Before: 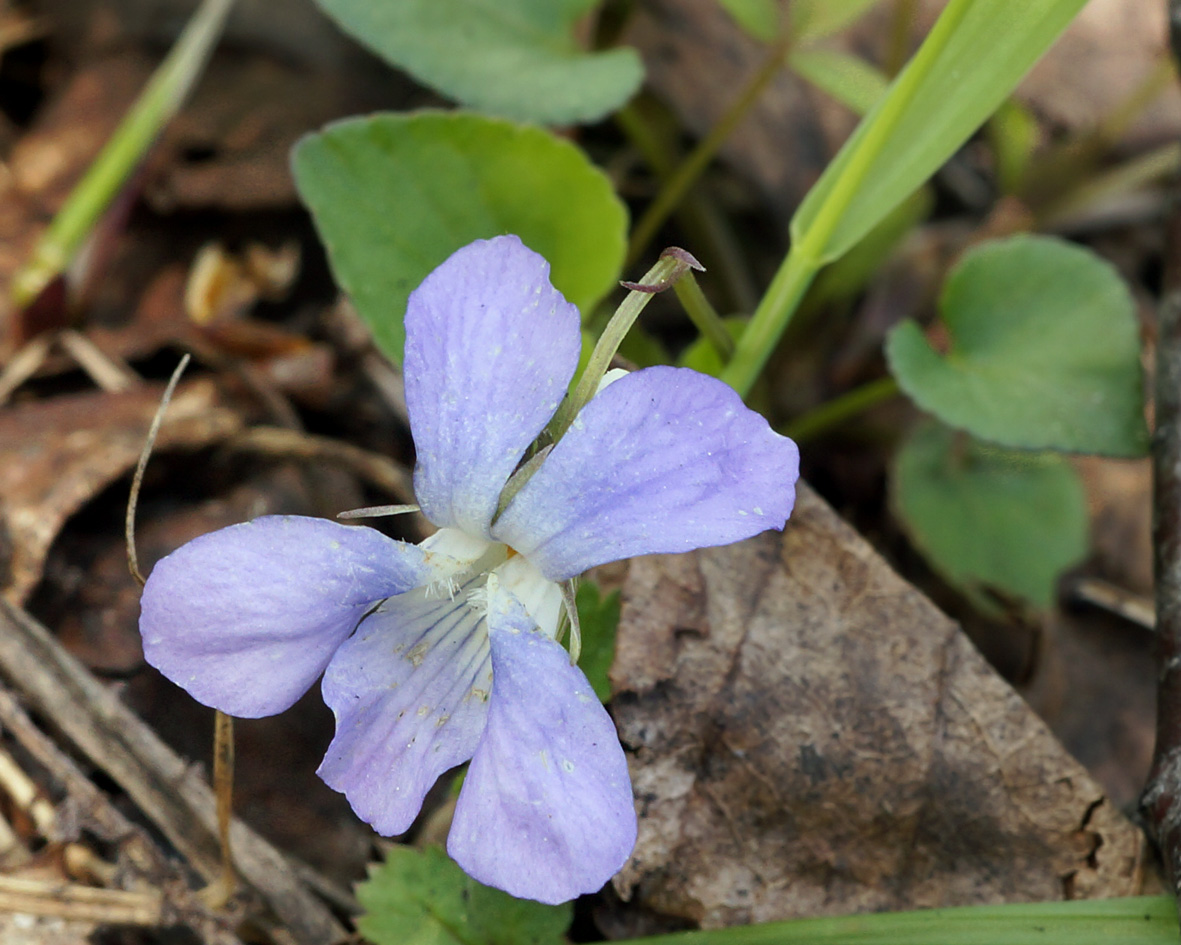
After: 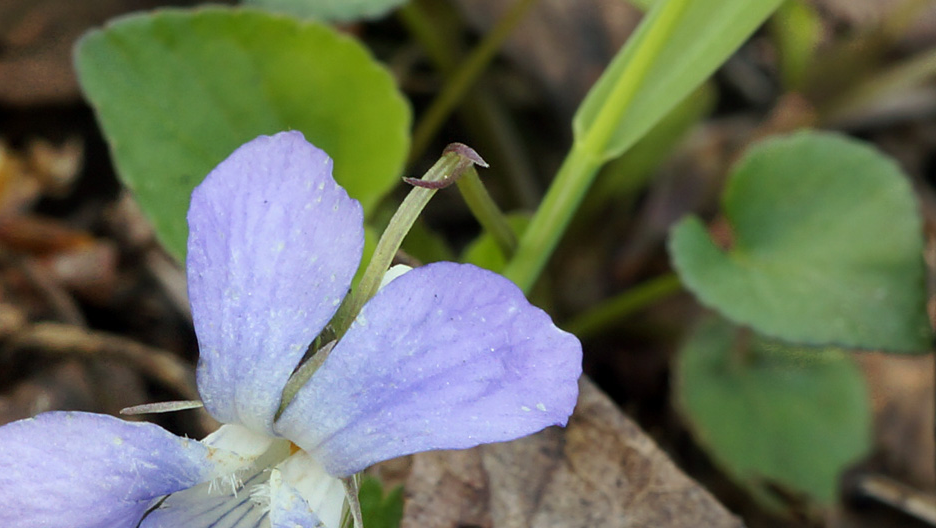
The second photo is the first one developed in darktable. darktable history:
crop: left 18.396%, top 11.073%, right 2.312%, bottom 33.013%
